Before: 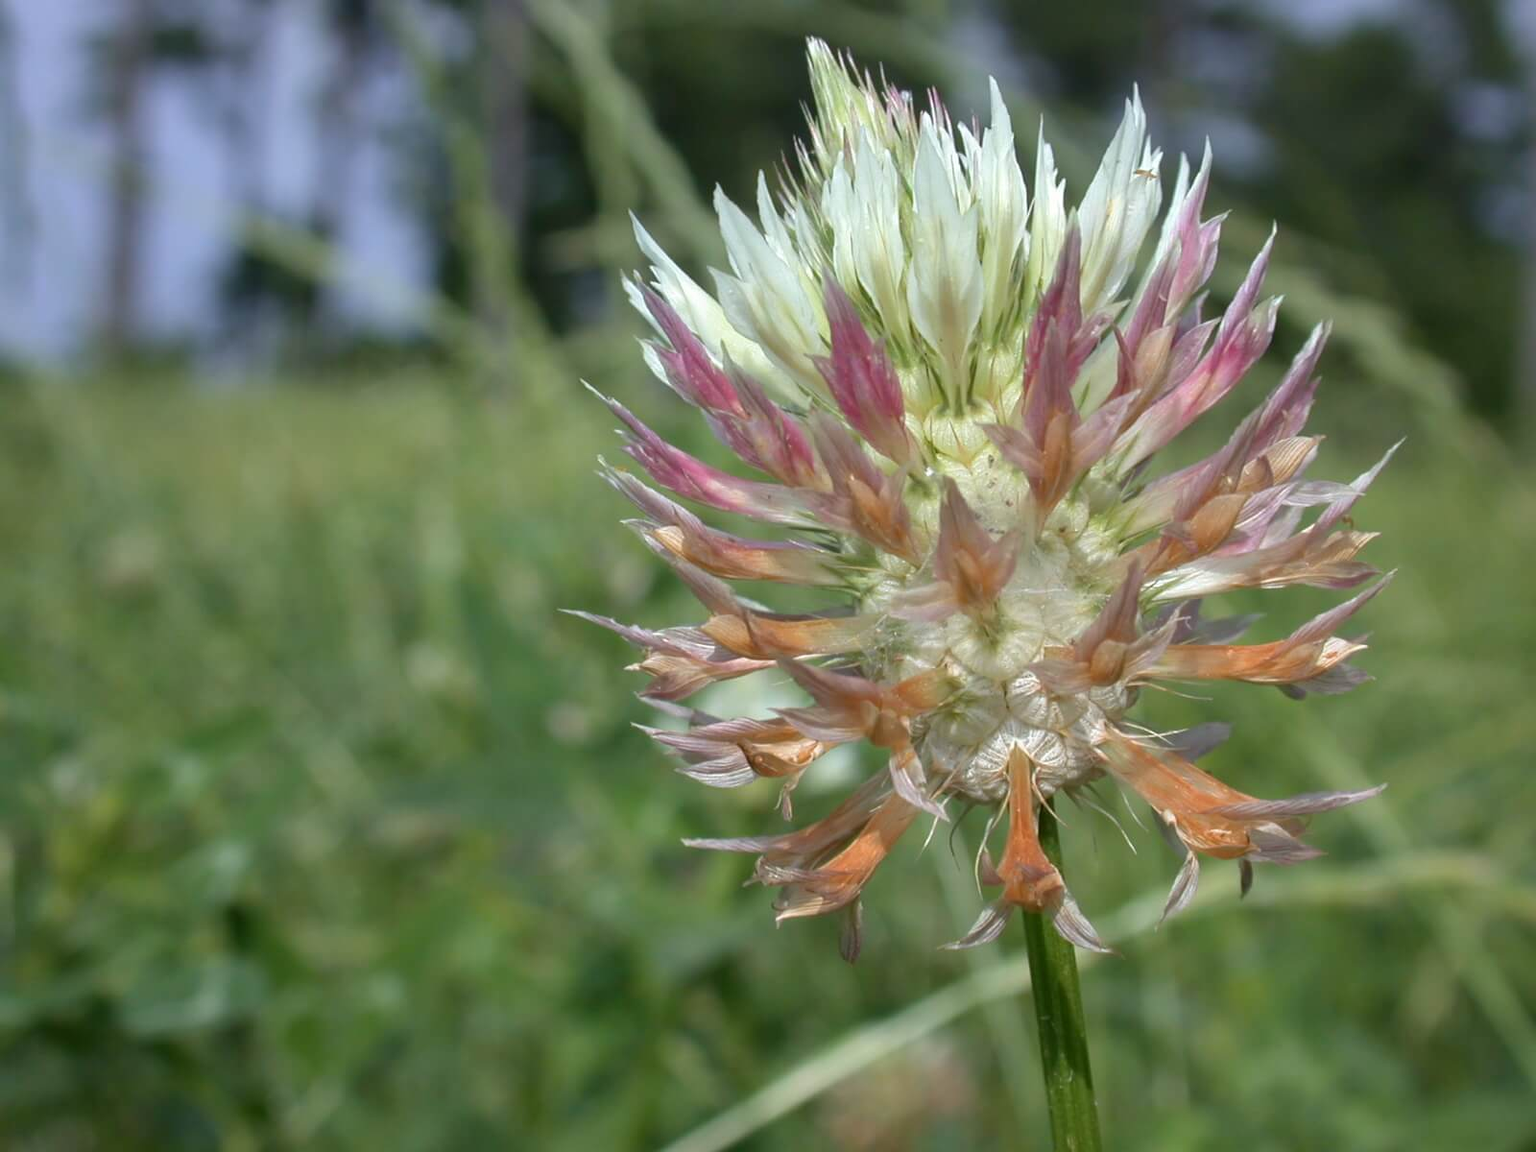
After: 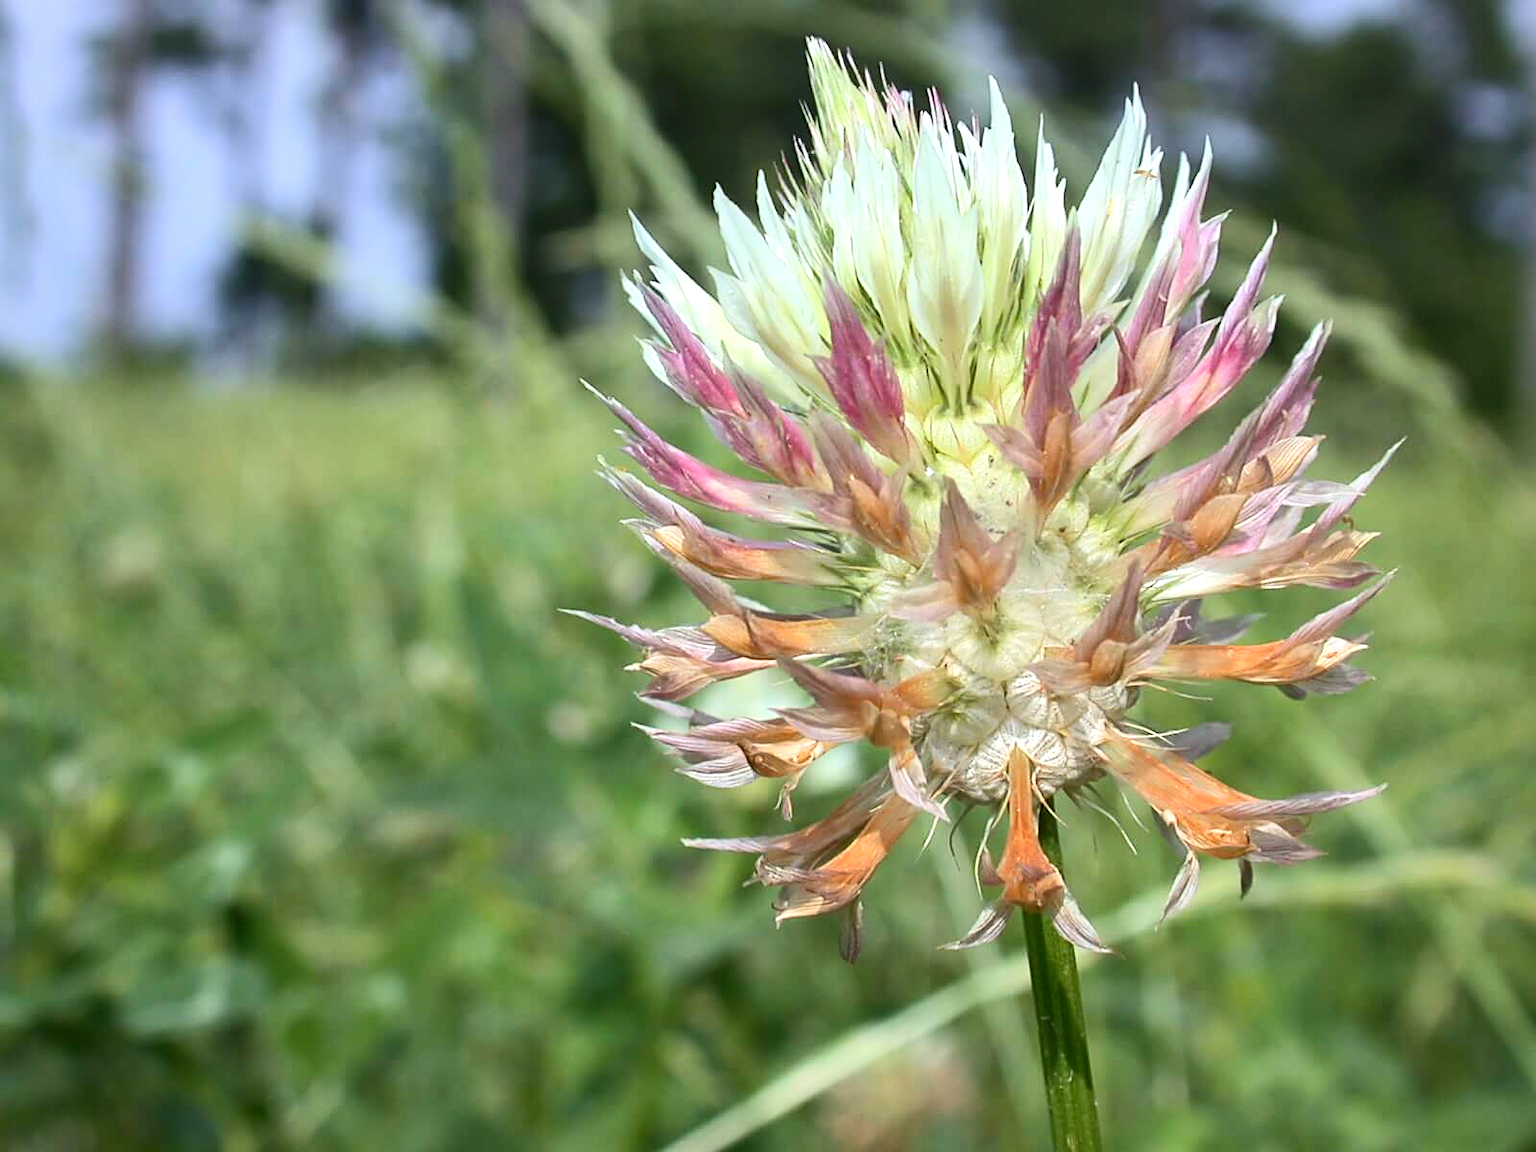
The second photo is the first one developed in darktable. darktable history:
contrast brightness saturation: contrast 0.204, brightness 0.157, saturation 0.217
tone equalizer: -8 EV -0.388 EV, -7 EV -0.422 EV, -6 EV -0.297 EV, -5 EV -0.211 EV, -3 EV 0.203 EV, -2 EV 0.328 EV, -1 EV 0.407 EV, +0 EV 0.433 EV, edges refinement/feathering 500, mask exposure compensation -1.57 EV, preserve details no
sharpen: on, module defaults
